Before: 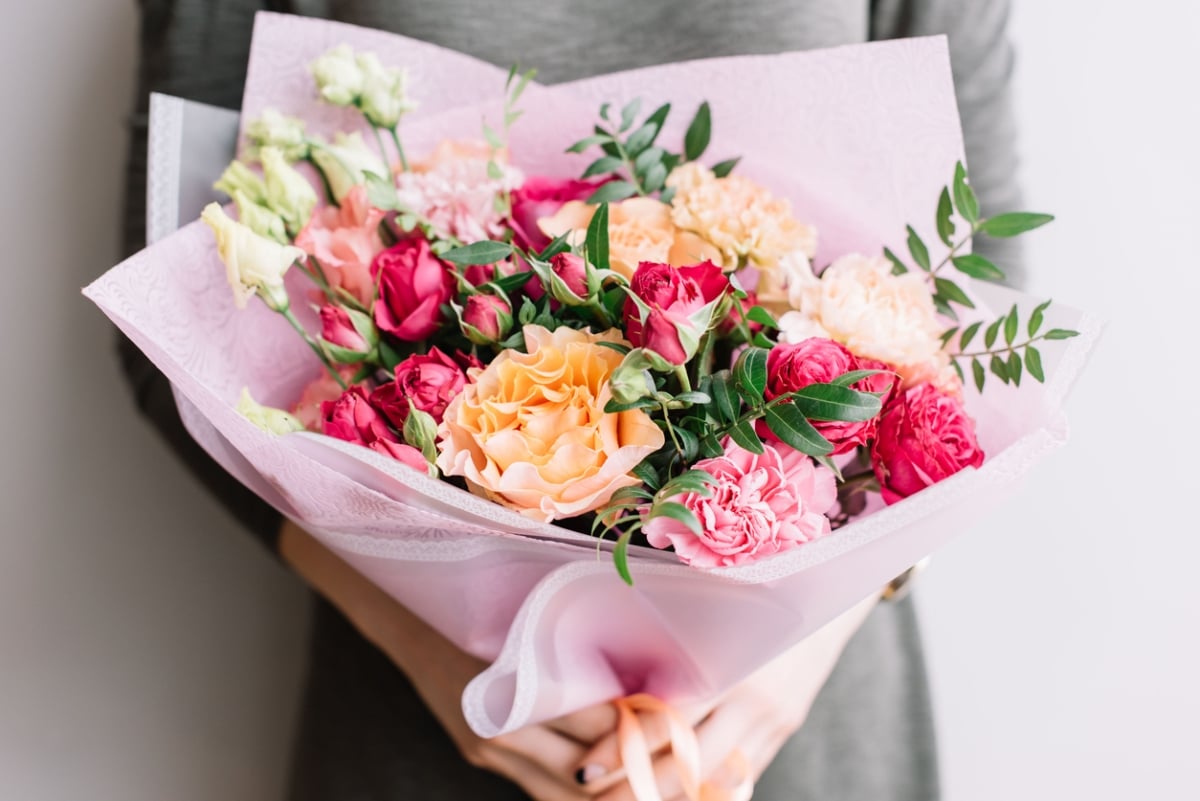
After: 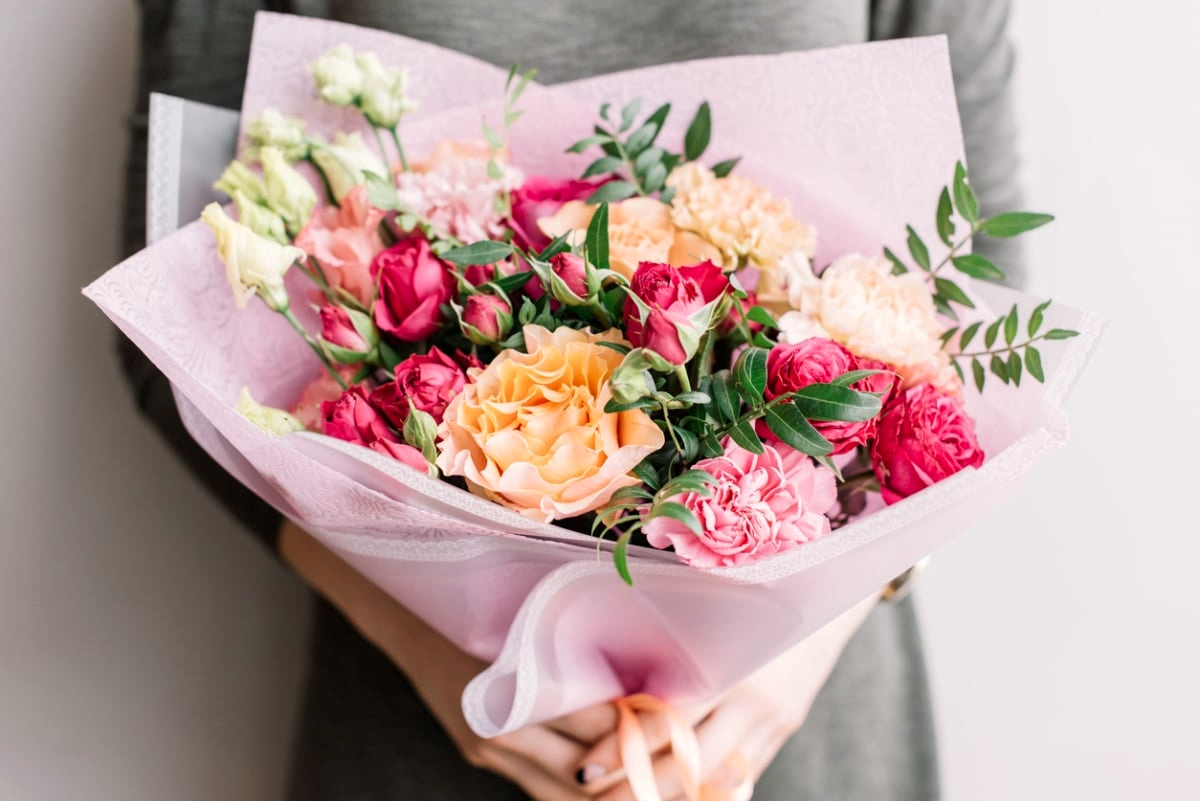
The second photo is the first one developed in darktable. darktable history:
white balance: red 1.009, blue 0.985
local contrast: highlights 100%, shadows 100%, detail 120%, midtone range 0.2
